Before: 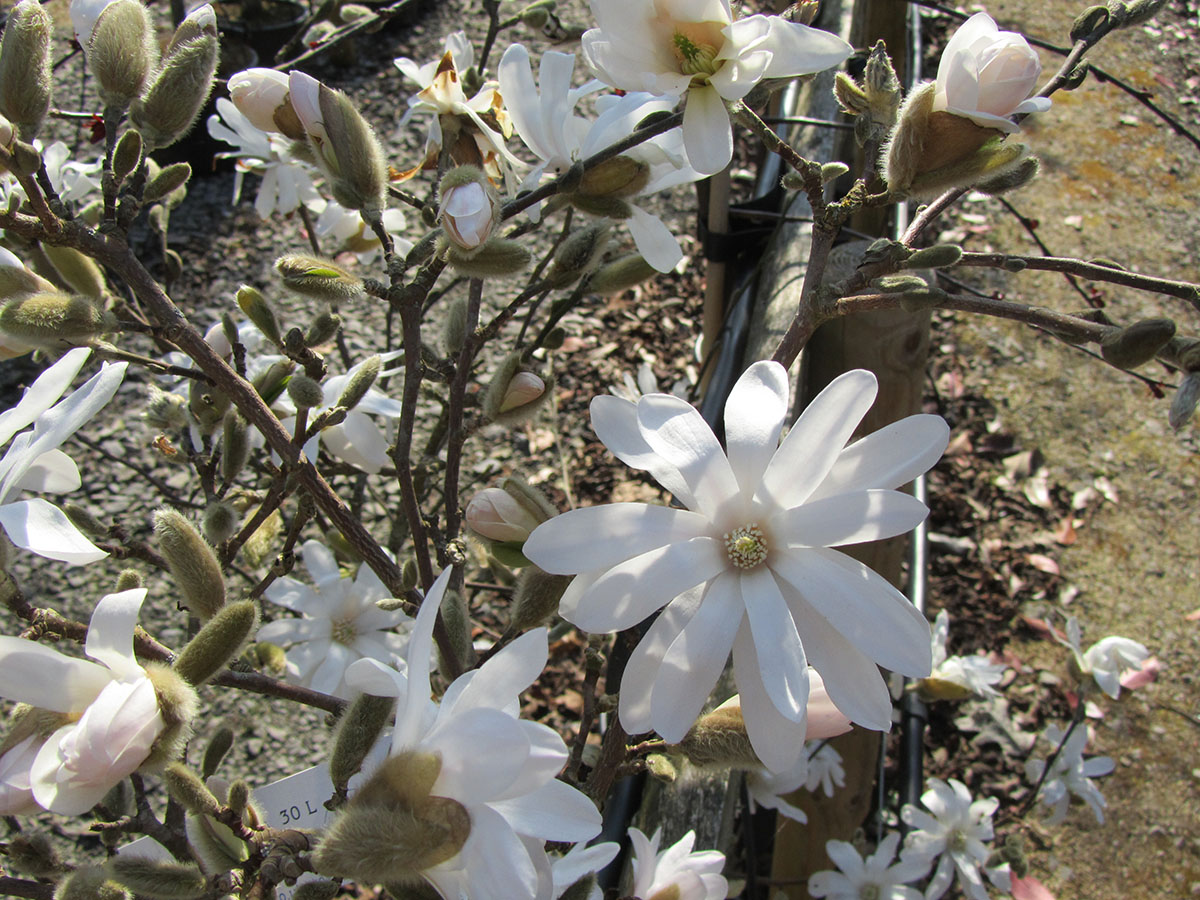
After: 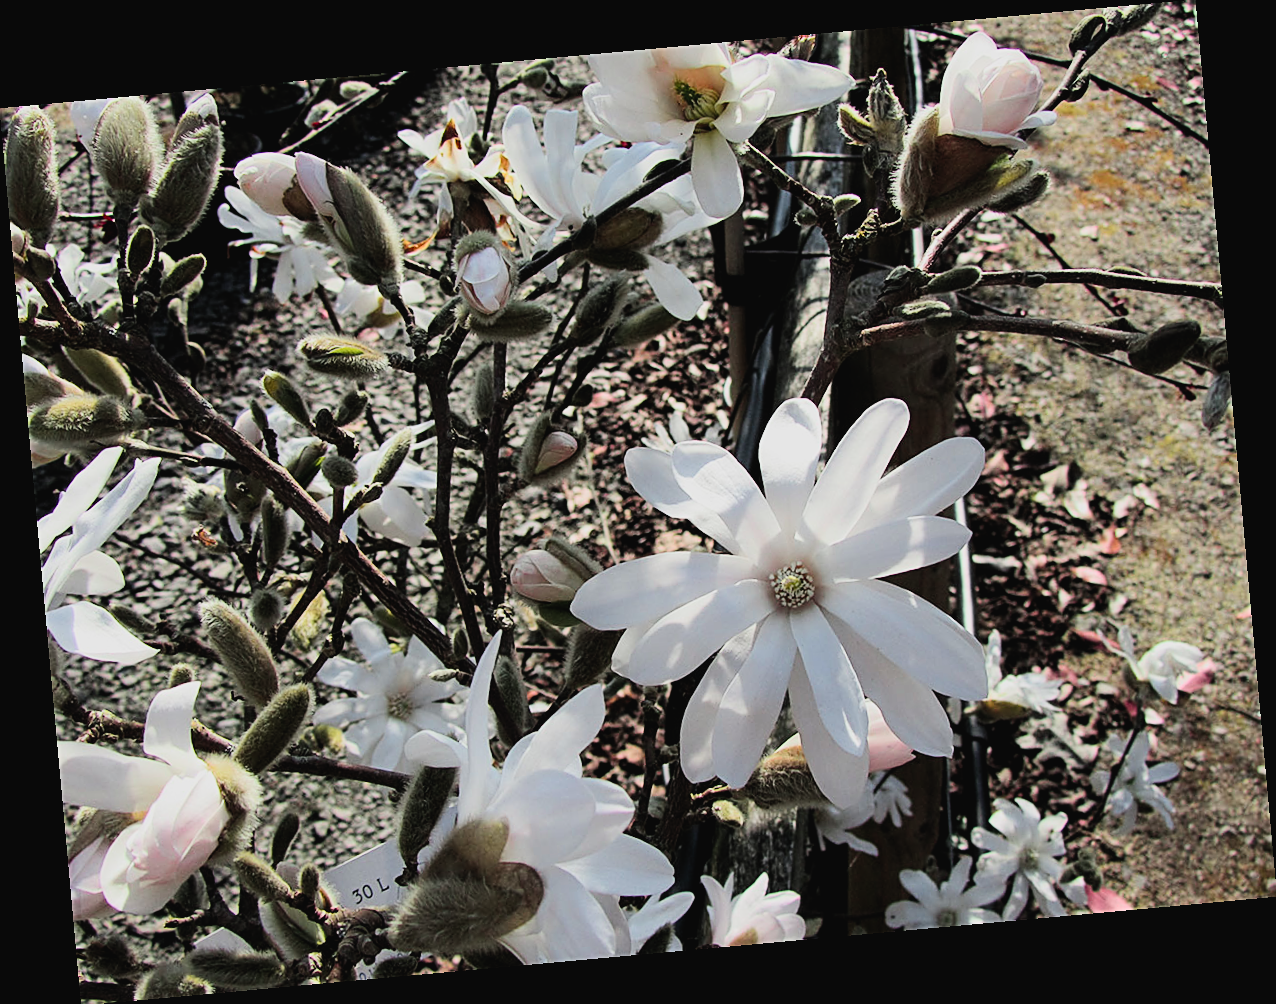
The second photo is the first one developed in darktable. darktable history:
sharpen: on, module defaults
rotate and perspective: rotation -5.2°, automatic cropping off
tone curve: curves: ch0 [(0, 0.023) (0.217, 0.19) (0.754, 0.801) (1, 0.977)]; ch1 [(0, 0) (0.392, 0.398) (0.5, 0.5) (0.521, 0.529) (0.56, 0.592) (1, 1)]; ch2 [(0, 0) (0.5, 0.5) (0.579, 0.561) (0.65, 0.657) (1, 1)], color space Lab, independent channels, preserve colors none
filmic rgb: black relative exposure -5 EV, hardness 2.88, contrast 1.3
